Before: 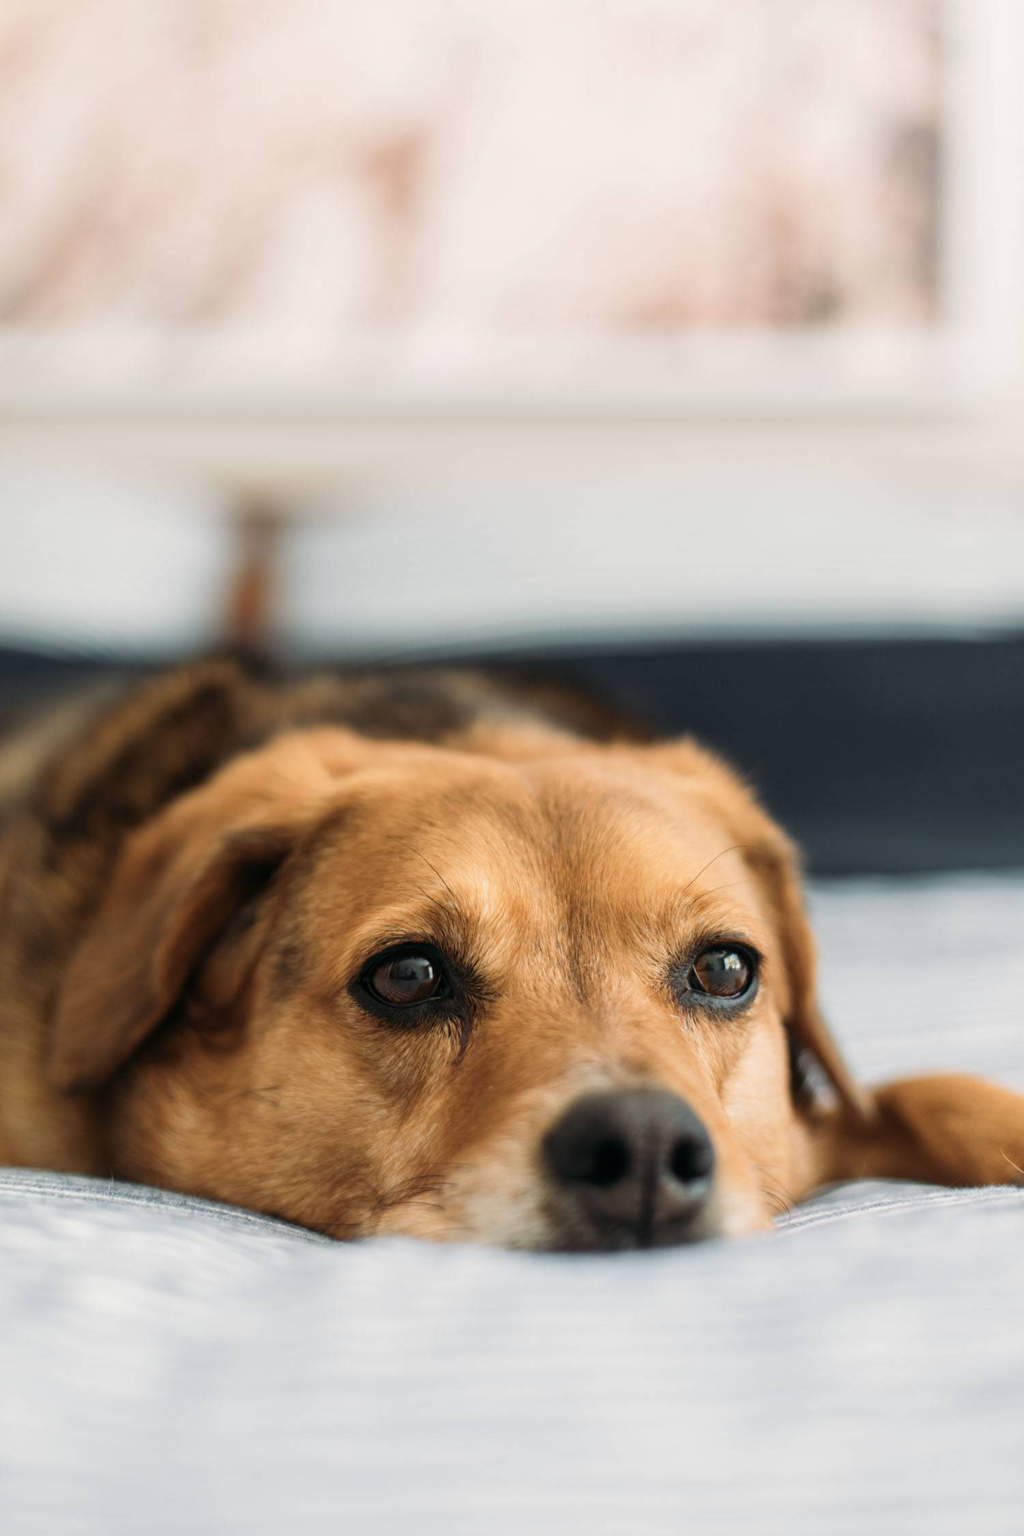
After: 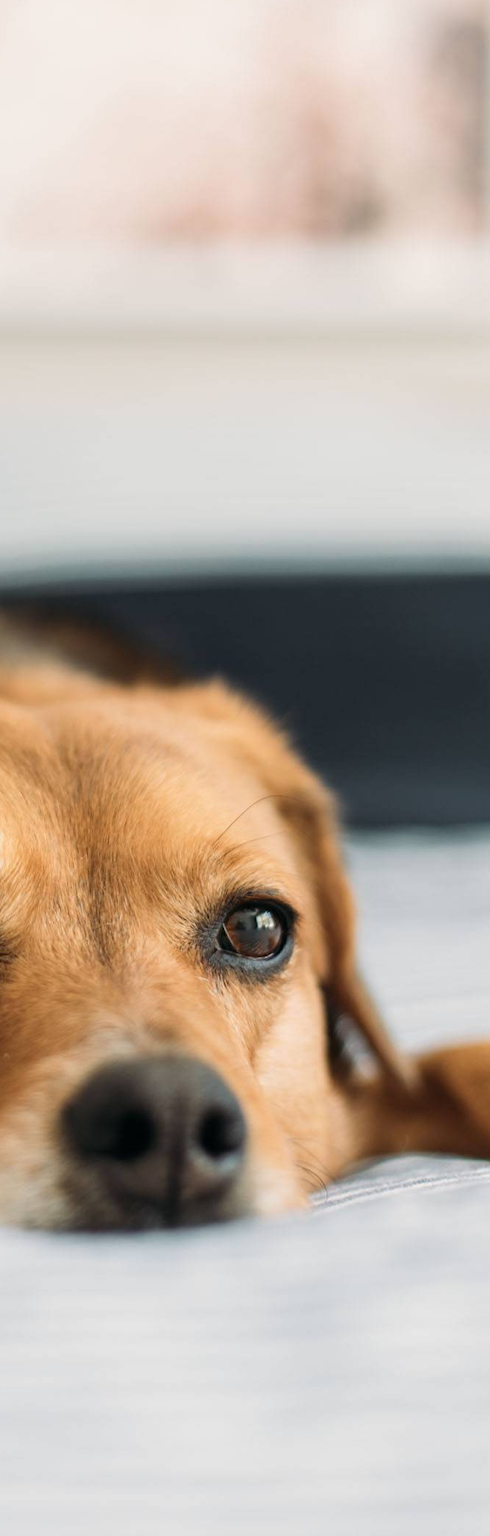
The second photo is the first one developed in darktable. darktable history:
crop: left 47.45%, top 6.888%, right 7.934%
